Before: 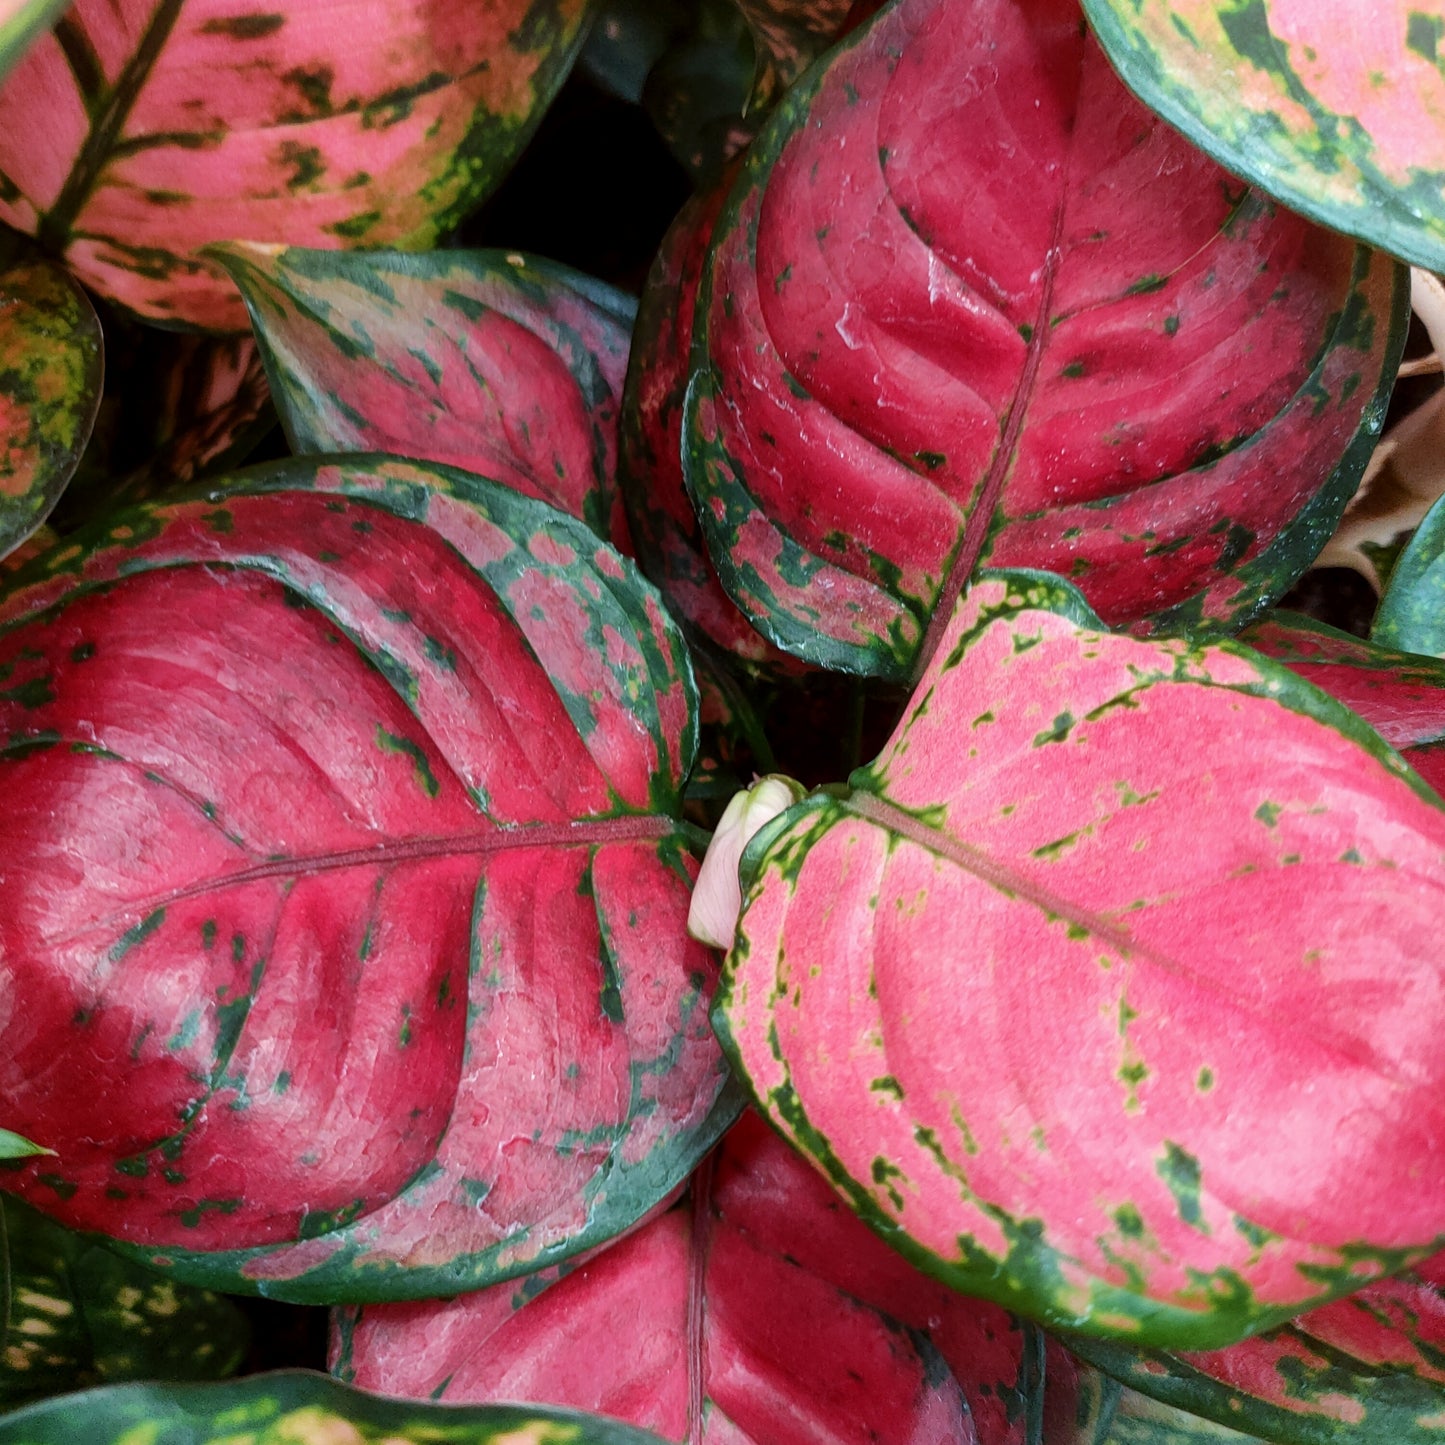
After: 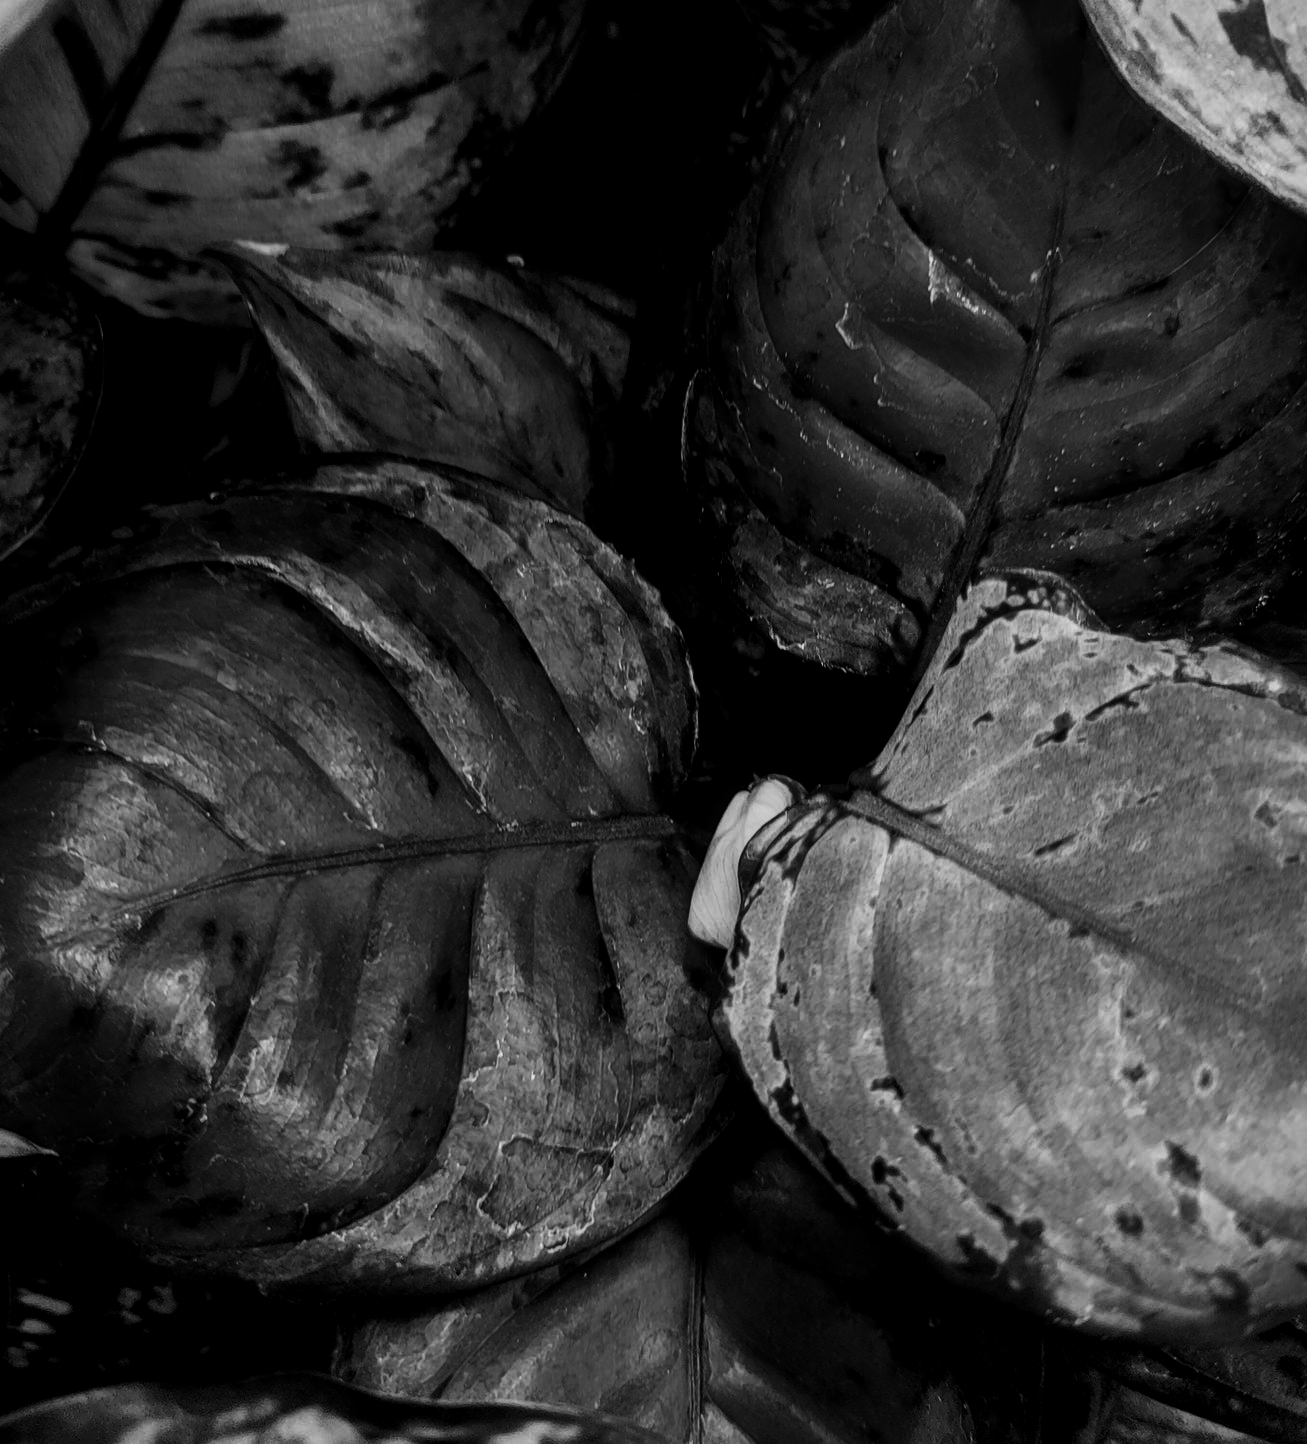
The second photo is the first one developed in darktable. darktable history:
contrast brightness saturation: contrast 0.02, brightness -1, saturation -1
base curve: curves: ch0 [(0, 0) (0.088, 0.125) (0.176, 0.251) (0.354, 0.501) (0.613, 0.749) (1, 0.877)], preserve colors none
local contrast: on, module defaults
crop: right 9.509%, bottom 0.031%
